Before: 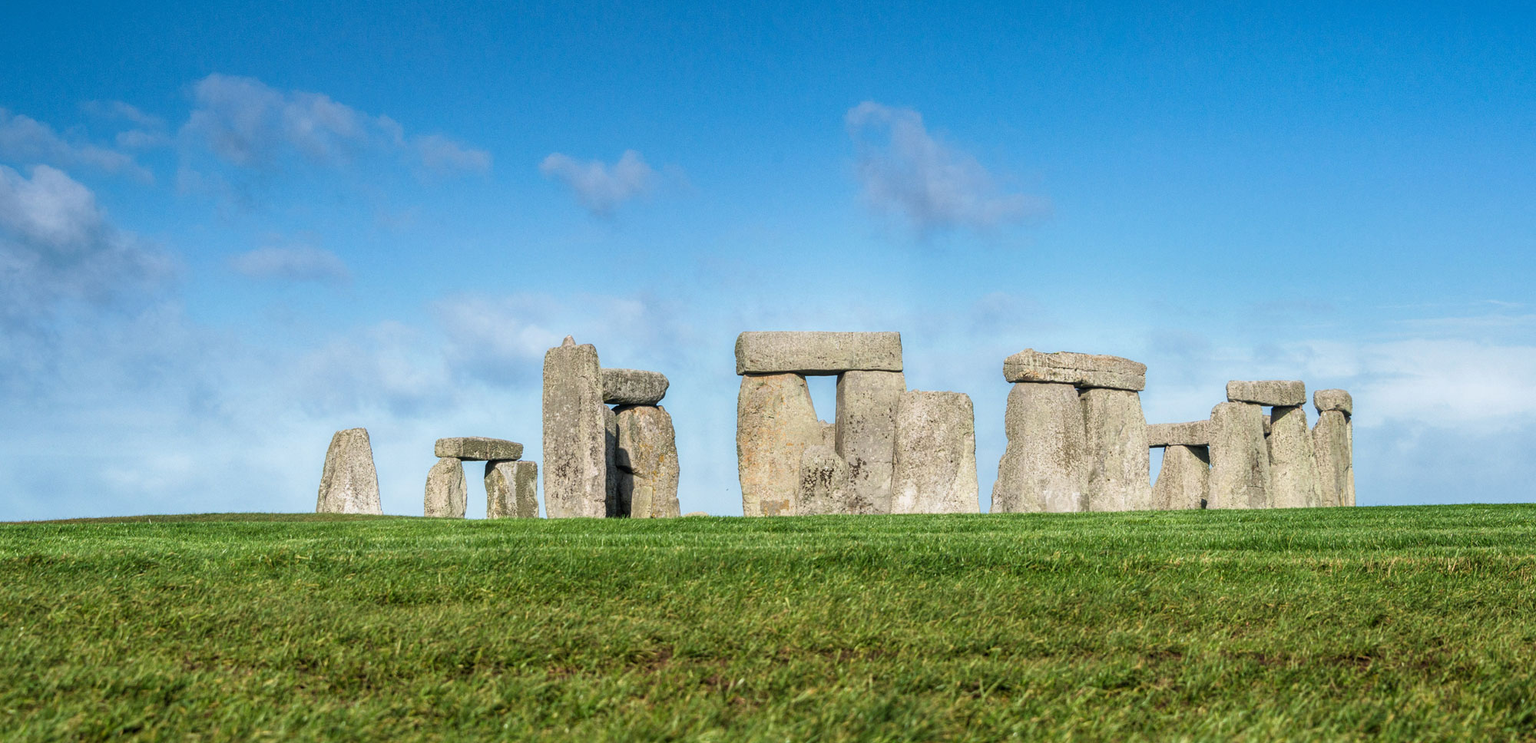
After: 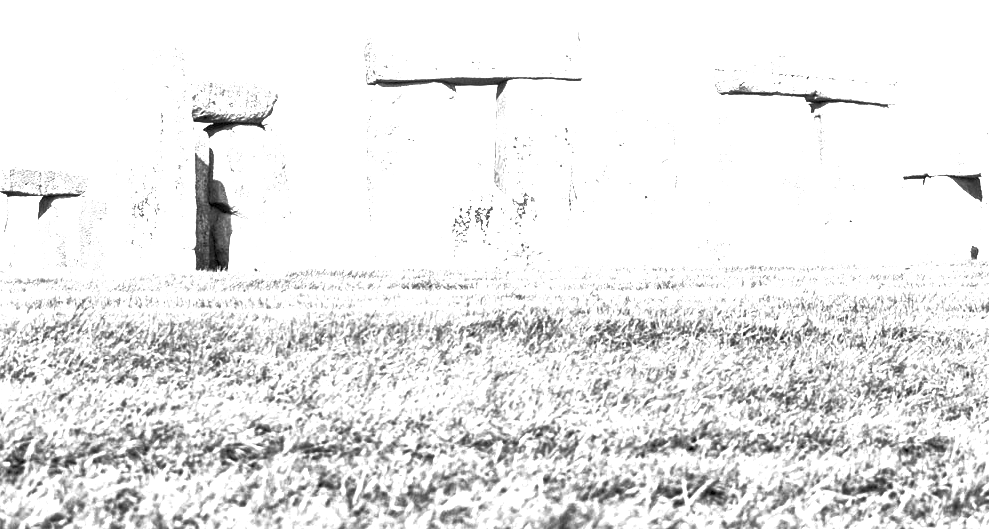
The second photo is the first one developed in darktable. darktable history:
exposure: black level correction 0.001, exposure 2.607 EV, compensate exposure bias true, compensate highlight preservation false
rgb curve: curves: ch0 [(0, 0) (0.415, 0.237) (1, 1)]
monochrome: on, module defaults
crop: left 29.672%, top 41.786%, right 20.851%, bottom 3.487%
